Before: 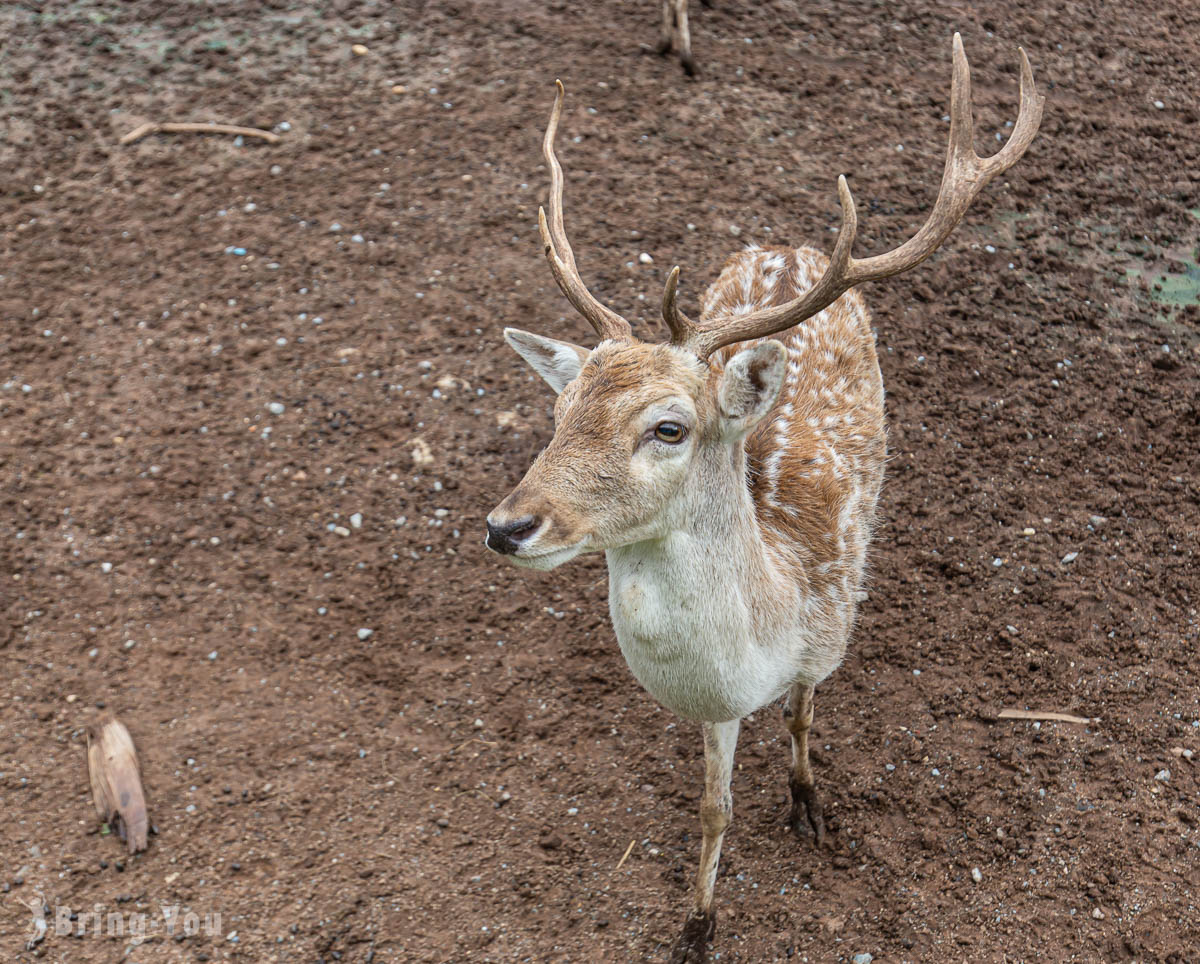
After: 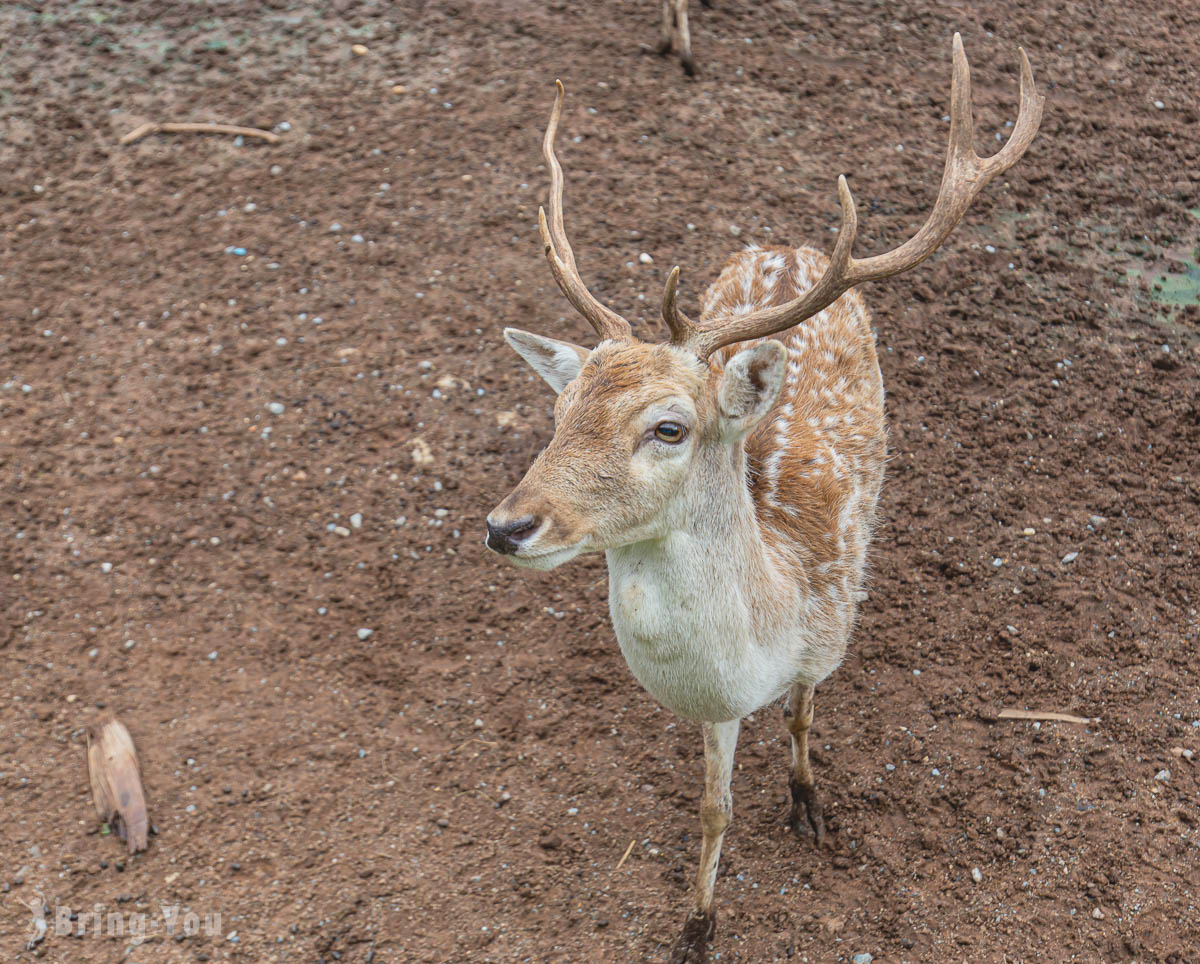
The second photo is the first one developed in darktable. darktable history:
color balance: on, module defaults
contrast brightness saturation: contrast -0.1, brightness 0.05, saturation 0.08
